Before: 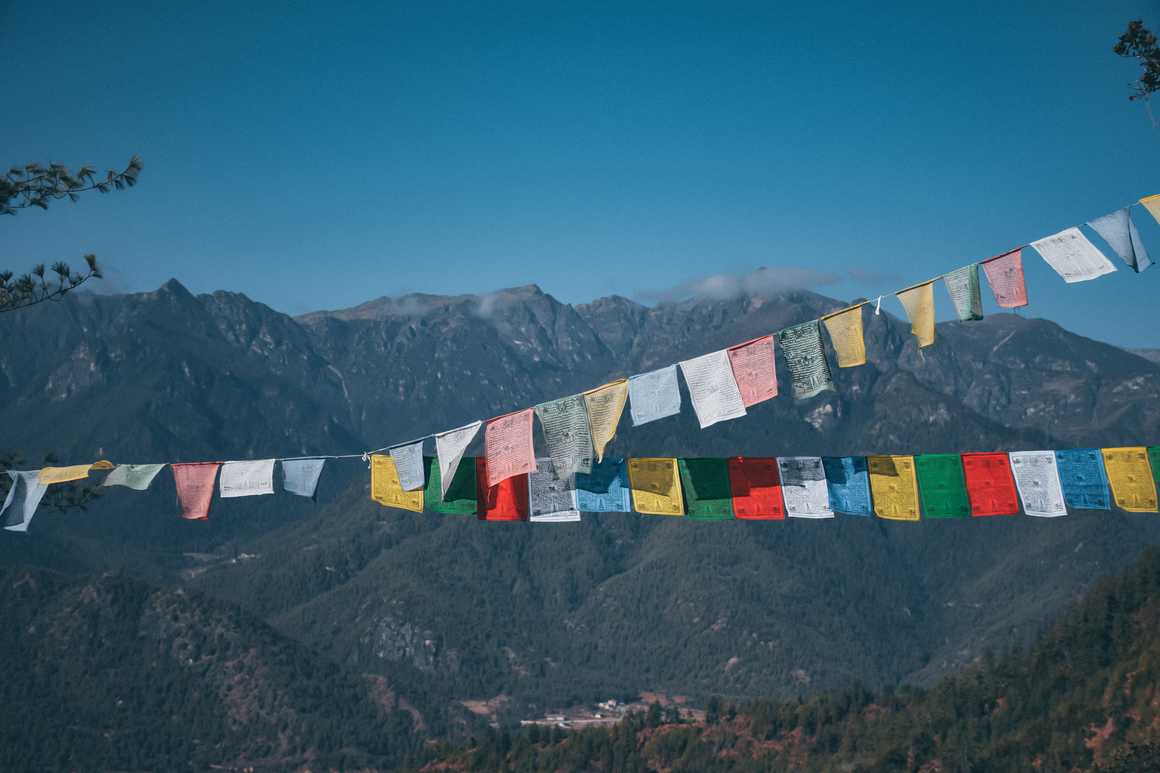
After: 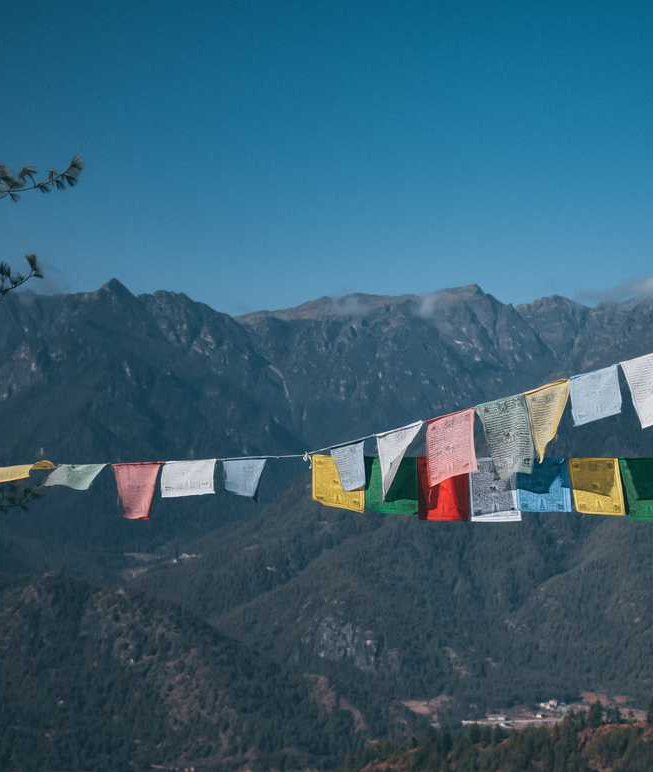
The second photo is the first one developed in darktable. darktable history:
color balance rgb: on, module defaults
crop: left 5.114%, right 38.589%
